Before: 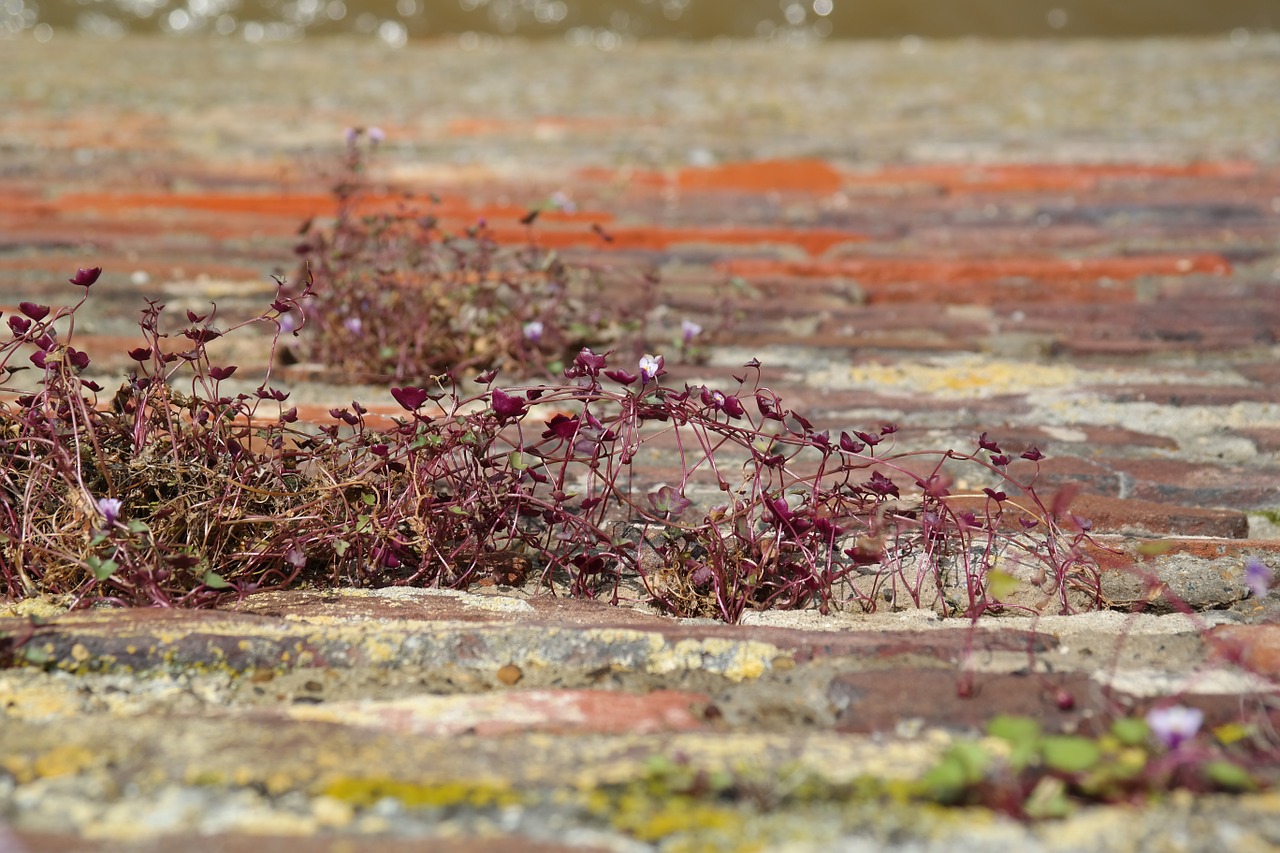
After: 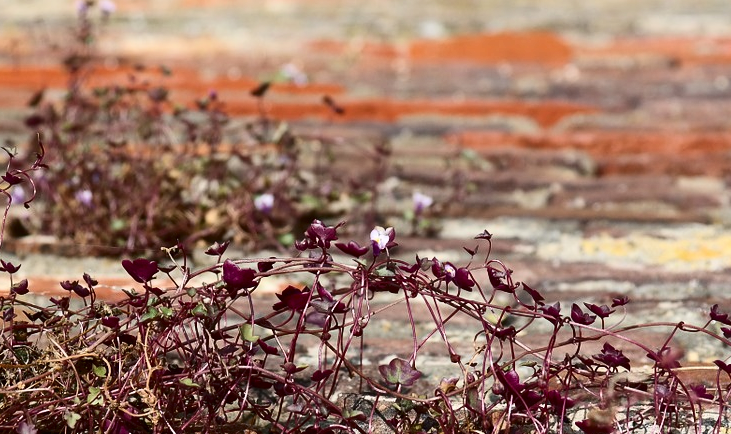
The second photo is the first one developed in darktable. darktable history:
crop: left 21.034%, top 15.044%, right 21.836%, bottom 34.015%
contrast brightness saturation: contrast 0.299
